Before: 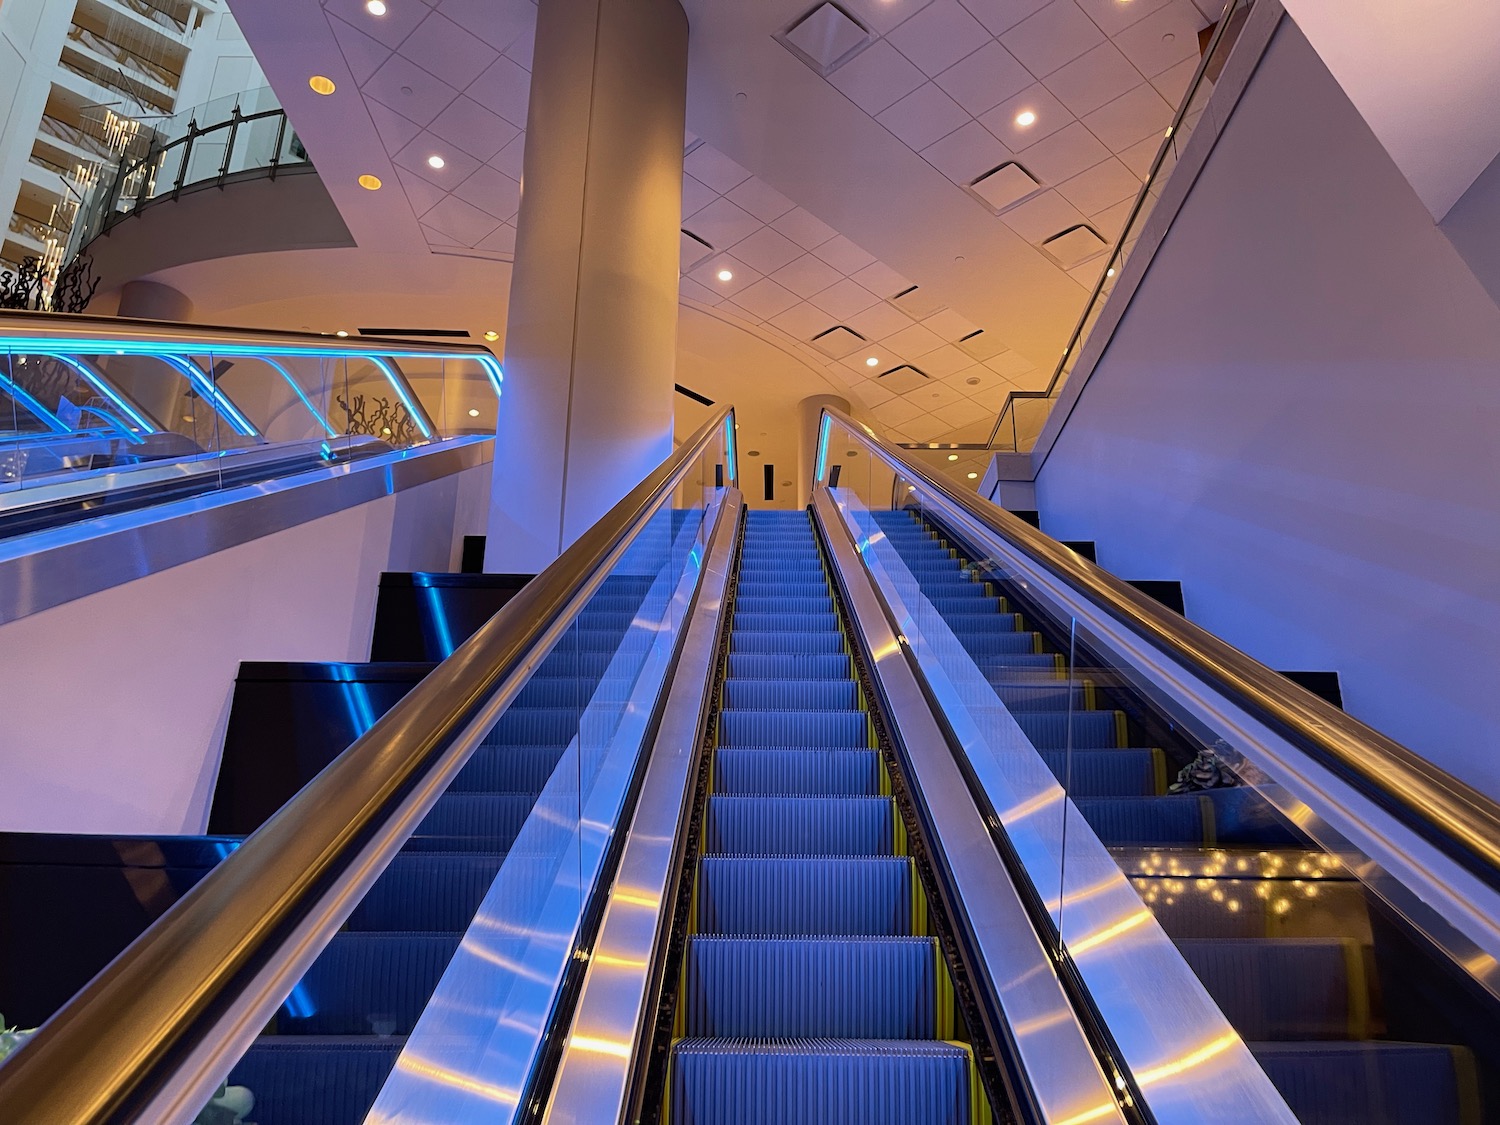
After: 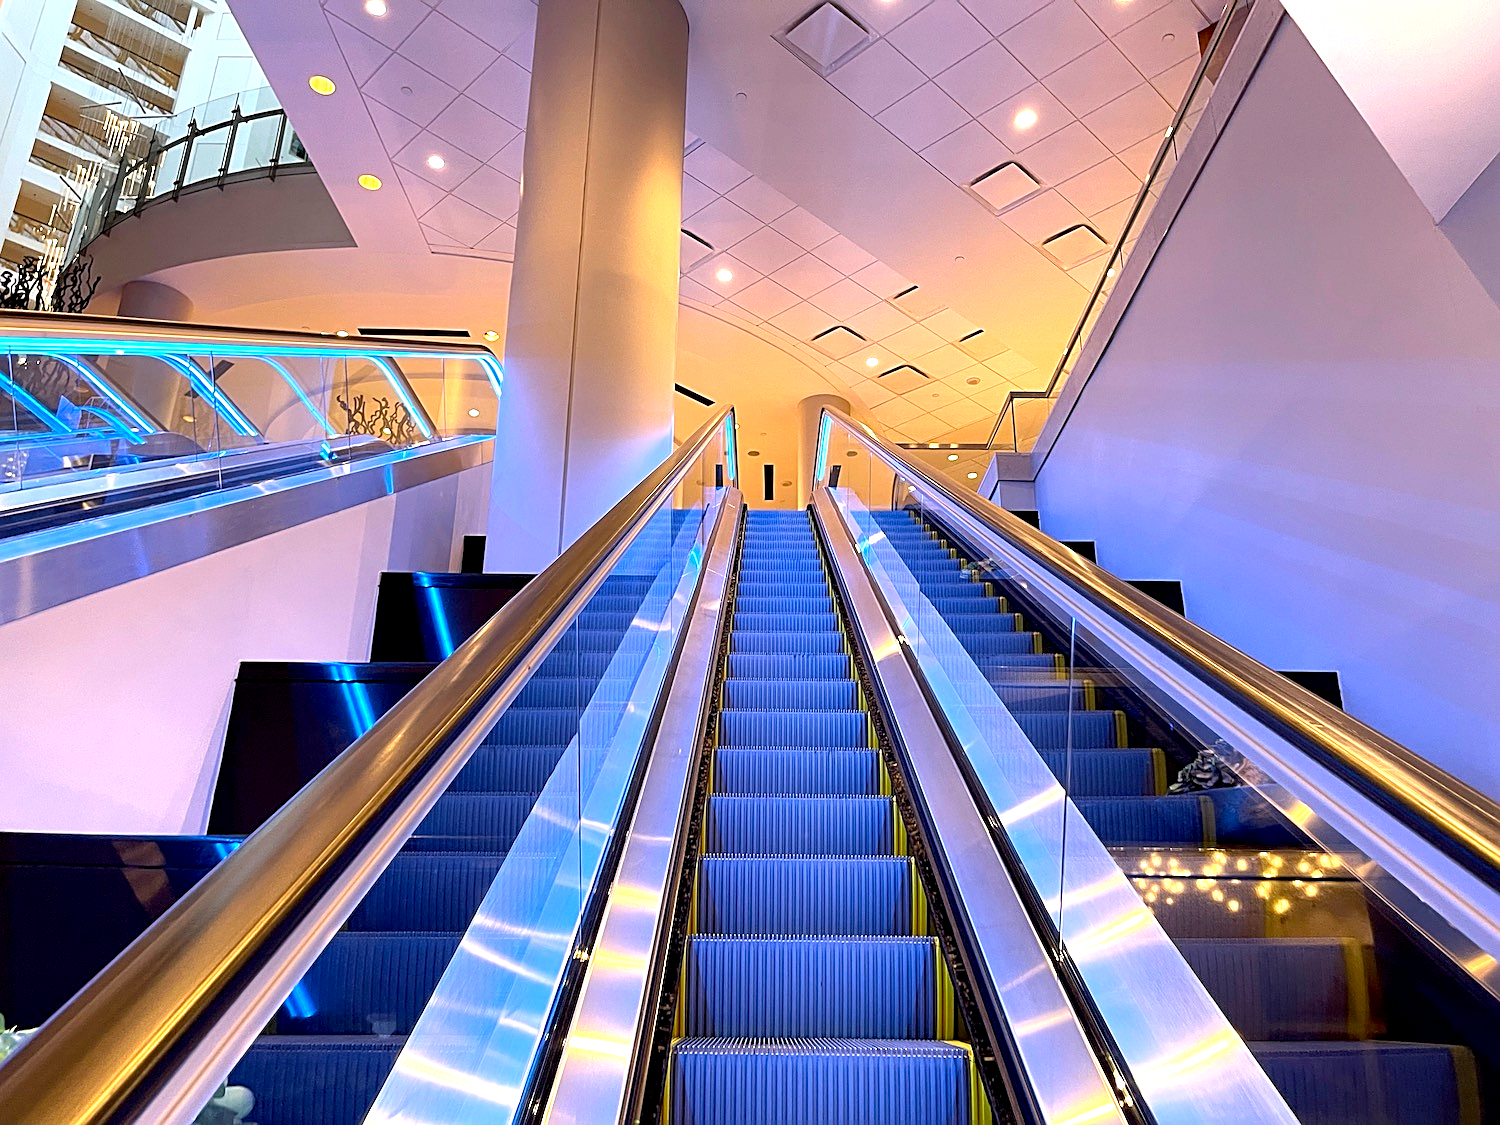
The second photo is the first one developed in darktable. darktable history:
exposure: exposure 1.162 EV, compensate exposure bias true, compensate highlight preservation false
sharpen: on, module defaults
